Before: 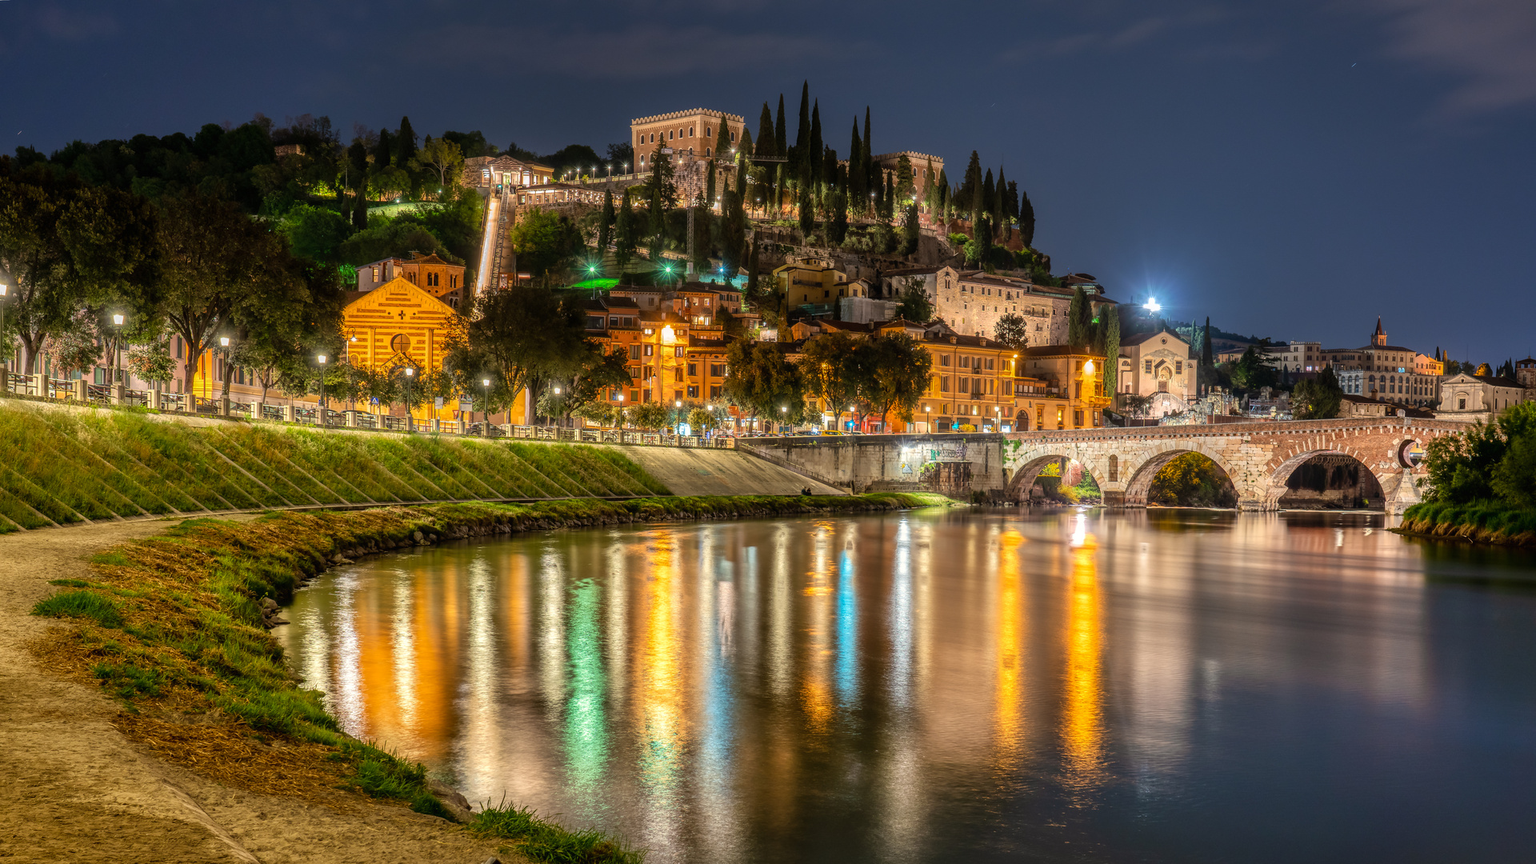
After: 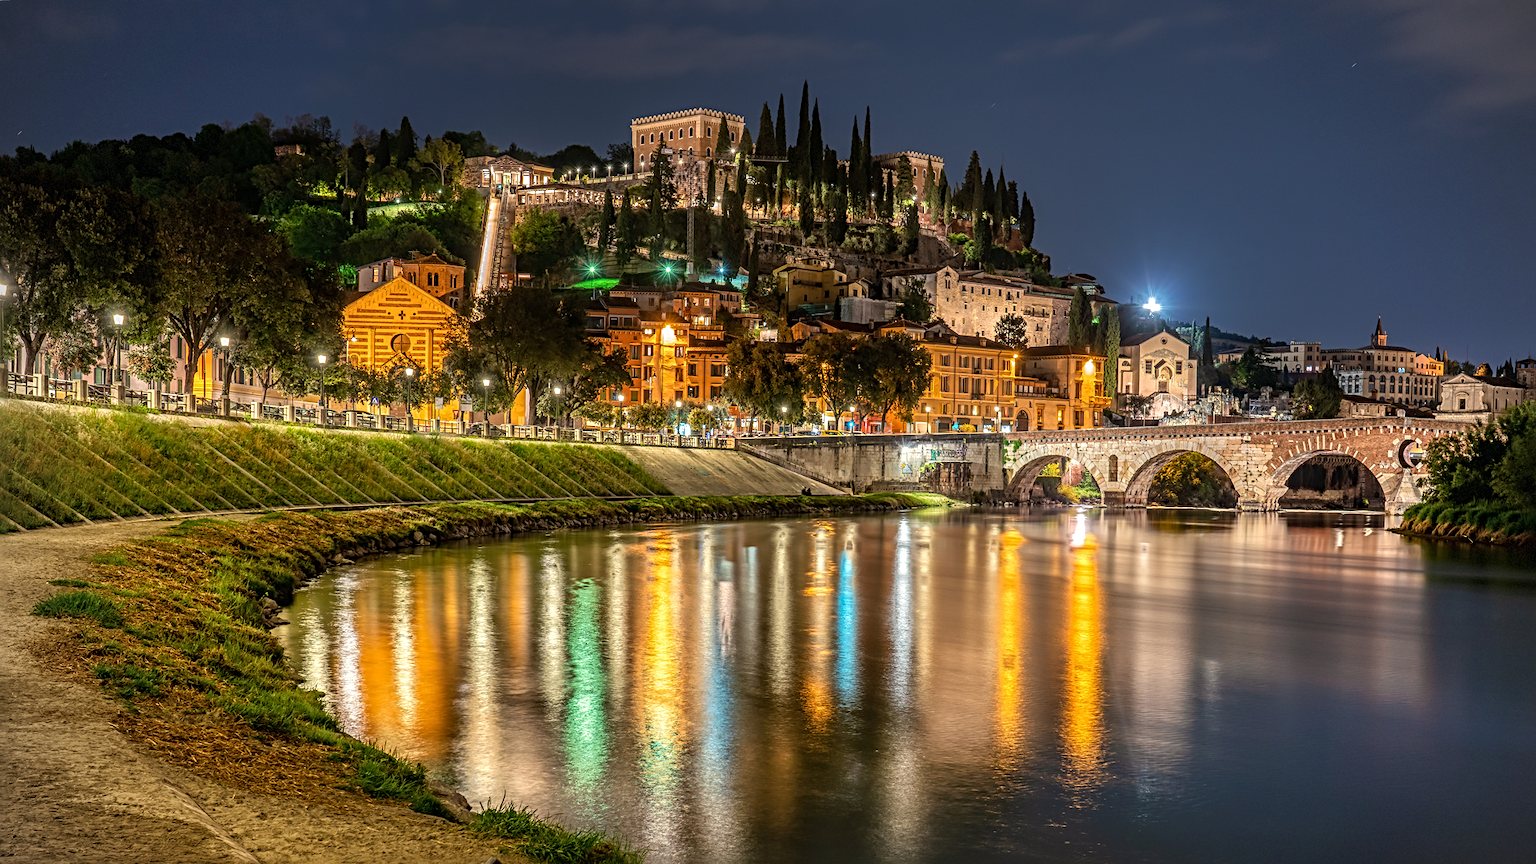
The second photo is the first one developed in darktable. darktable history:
sharpen: radius 3.992
vignetting: brightness -0.287, dithering 8-bit output
